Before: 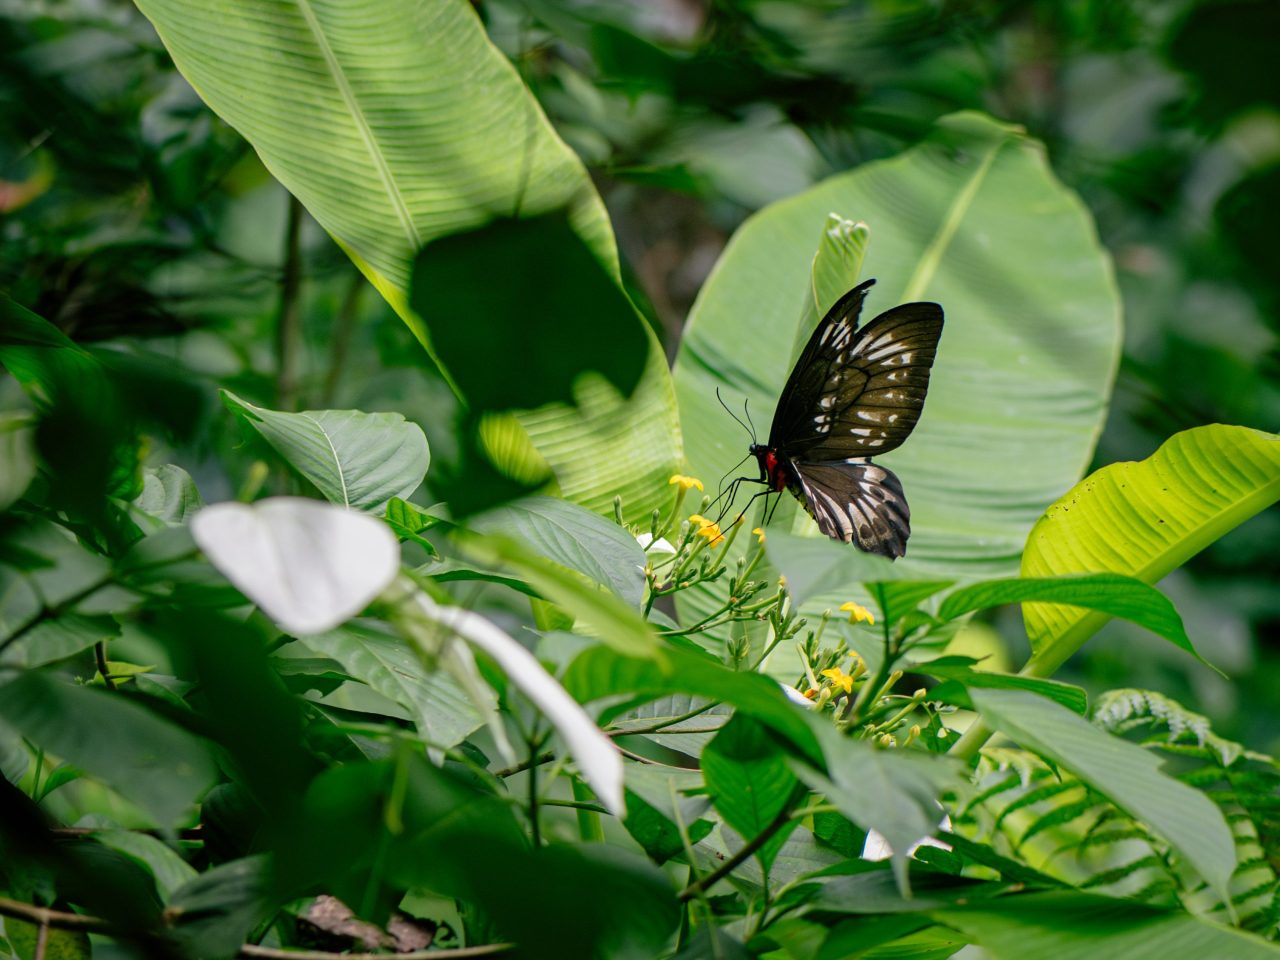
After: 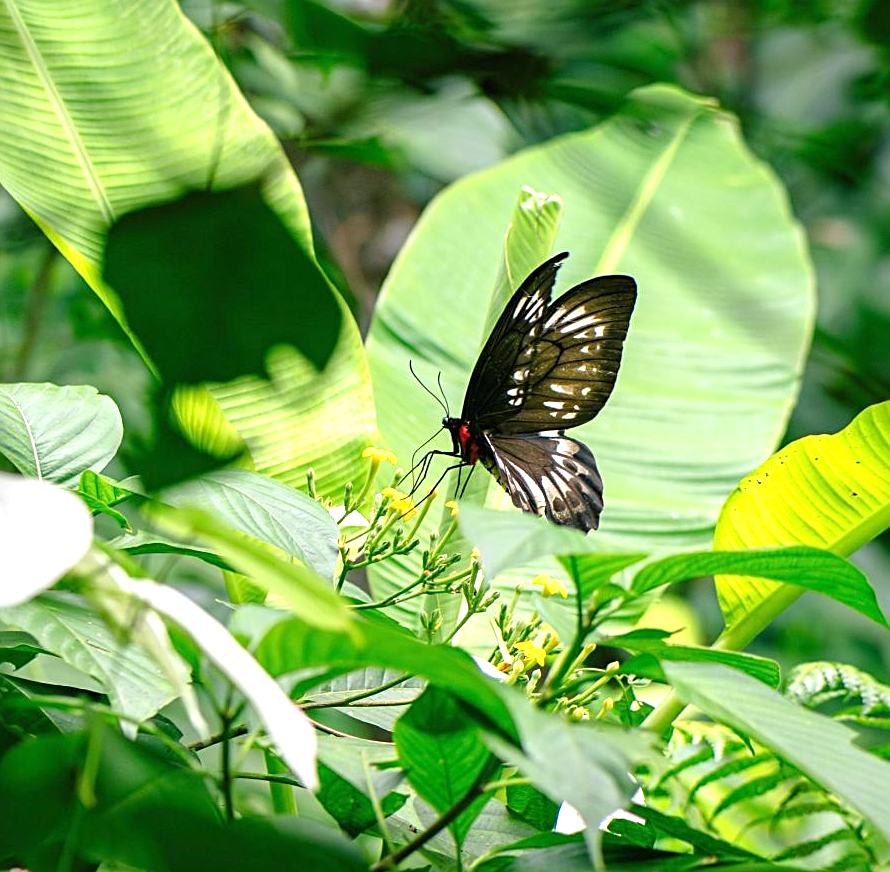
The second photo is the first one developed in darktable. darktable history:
sharpen: on, module defaults
crop and rotate: left 24.034%, top 2.838%, right 6.406%, bottom 6.299%
exposure: black level correction 0, exposure 1 EV, compensate exposure bias true, compensate highlight preservation false
